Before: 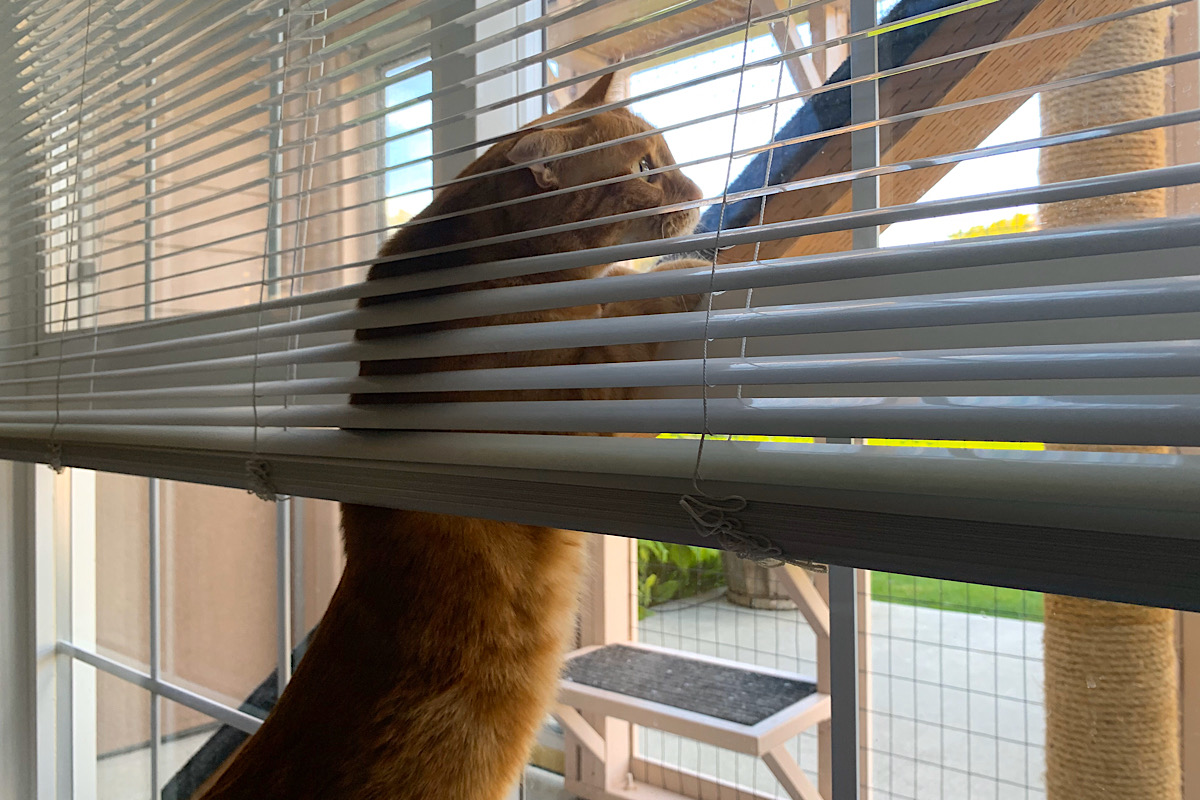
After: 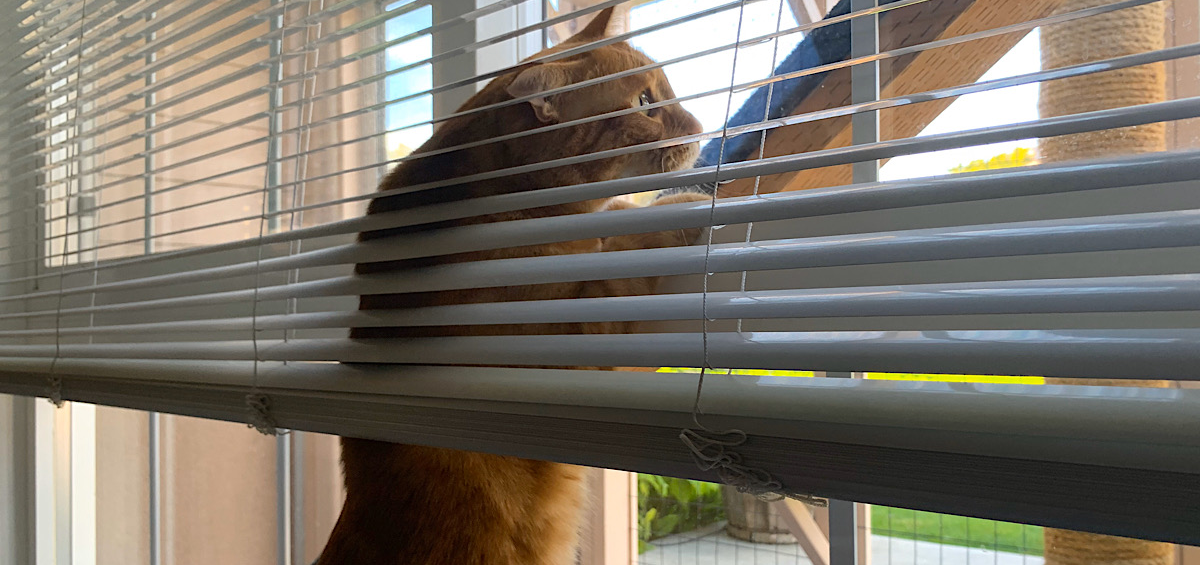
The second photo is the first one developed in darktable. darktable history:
crop and rotate: top 8.293%, bottom 20.996%
